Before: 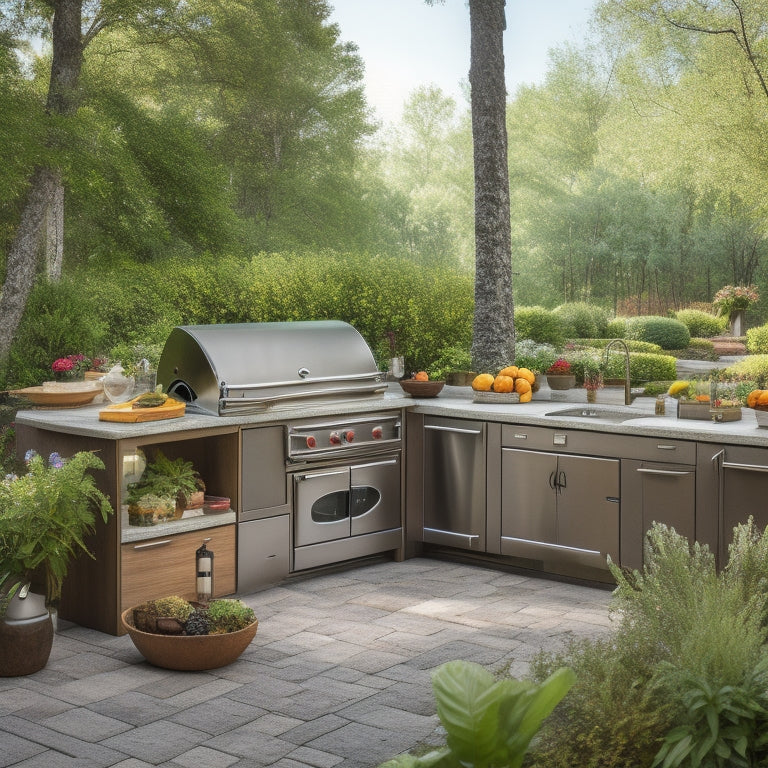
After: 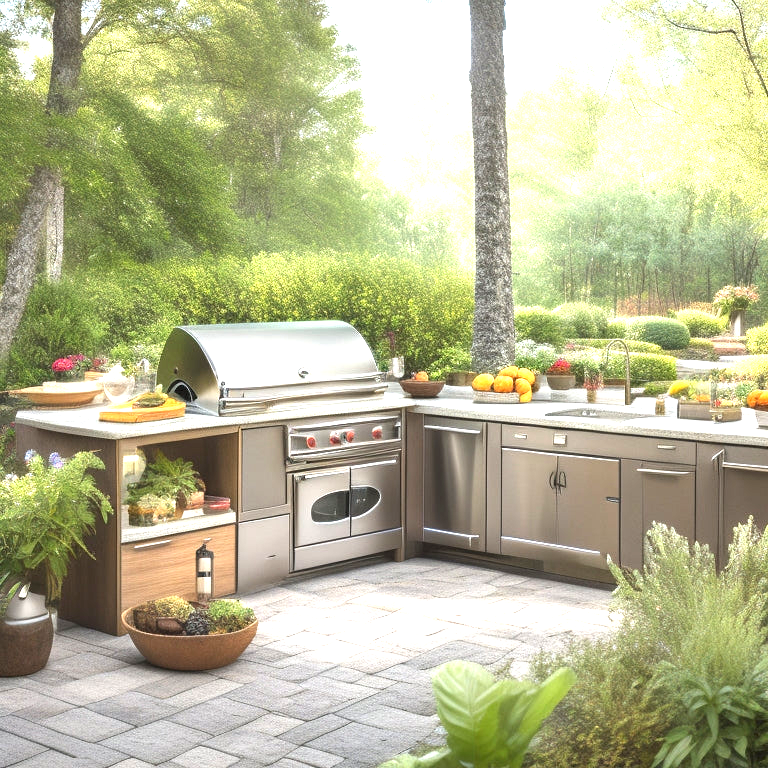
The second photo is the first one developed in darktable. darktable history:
exposure: black level correction 0, exposure 1.458 EV, compensate exposure bias true, compensate highlight preservation false
